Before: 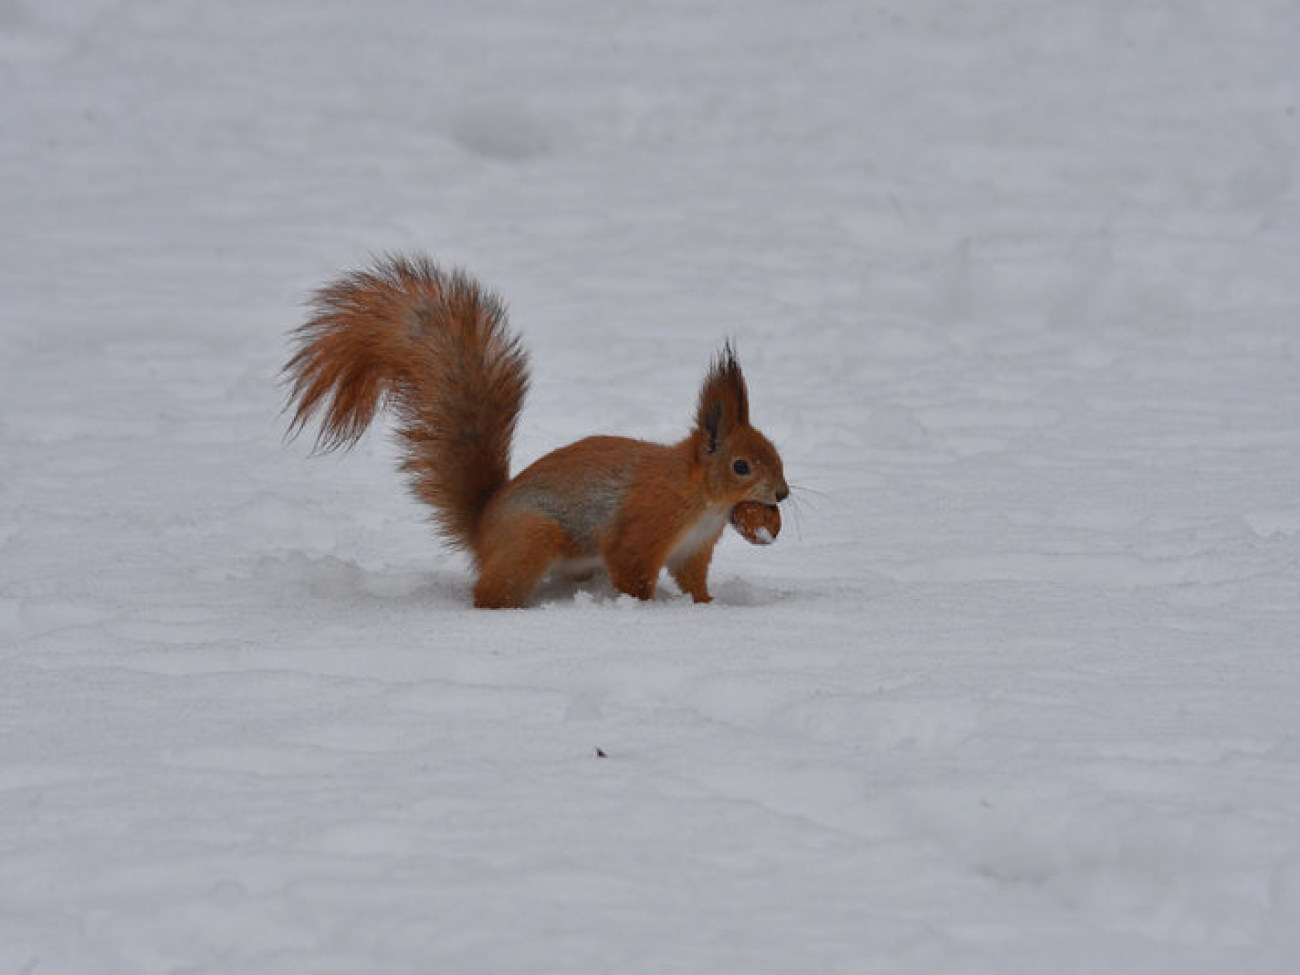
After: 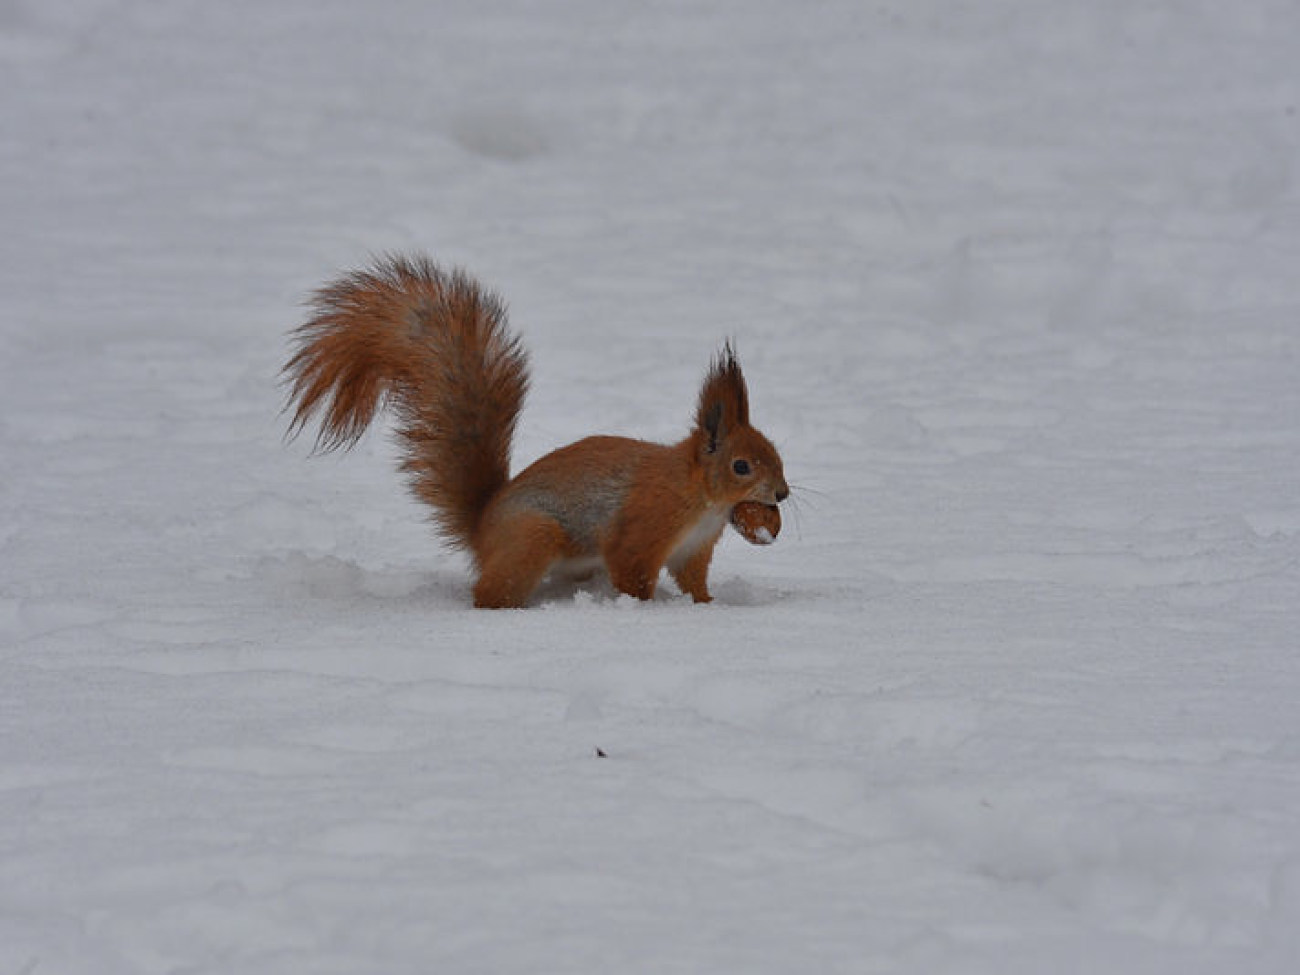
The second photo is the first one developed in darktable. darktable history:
exposure: exposure -0.154 EV, compensate highlight preservation false
color correction: highlights b* 0.024, saturation 0.976
sharpen: amount 0.216
